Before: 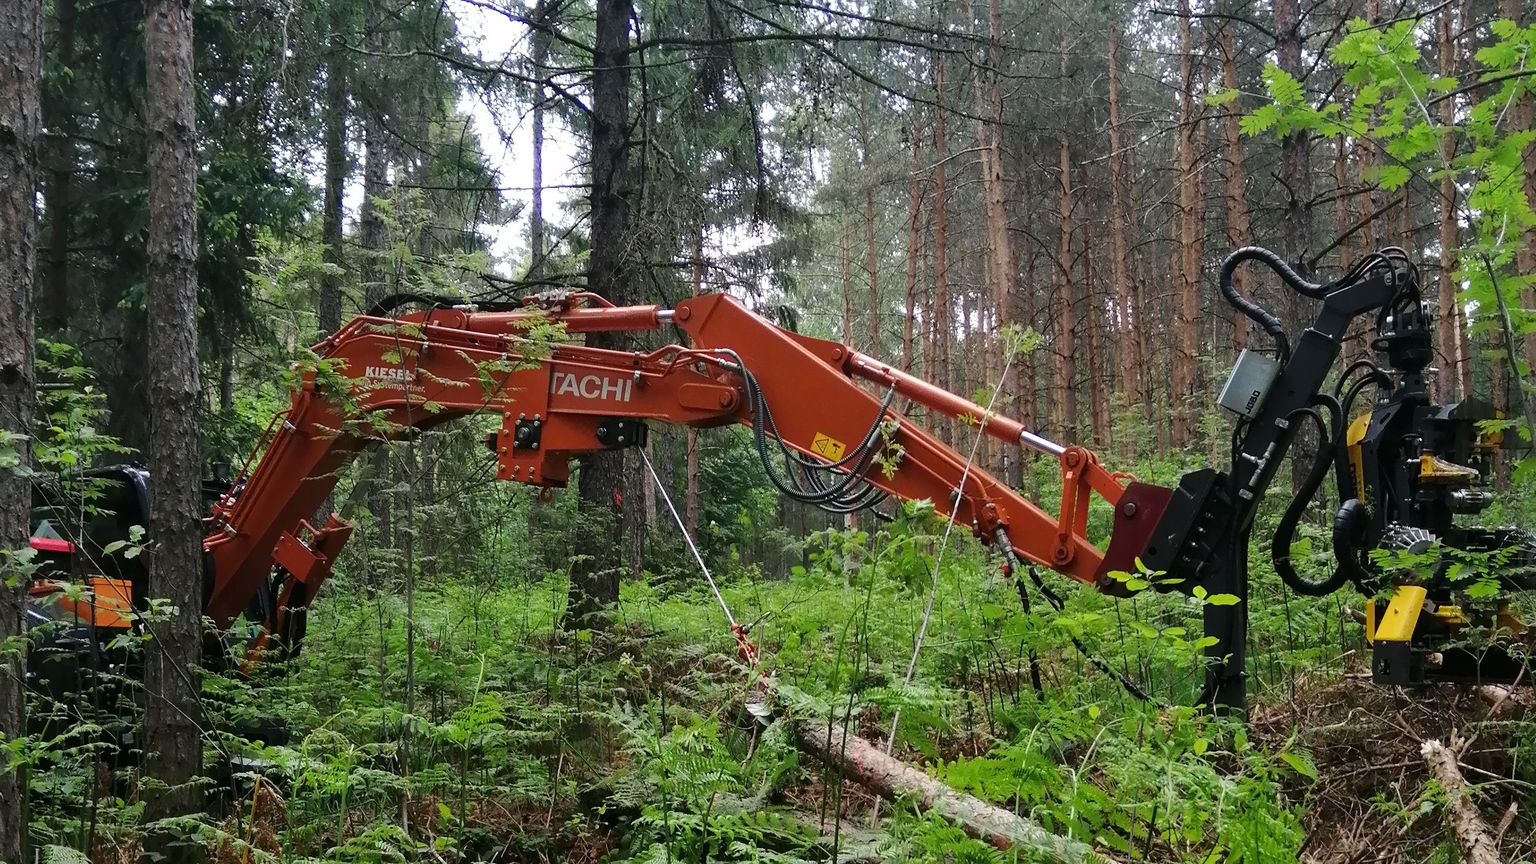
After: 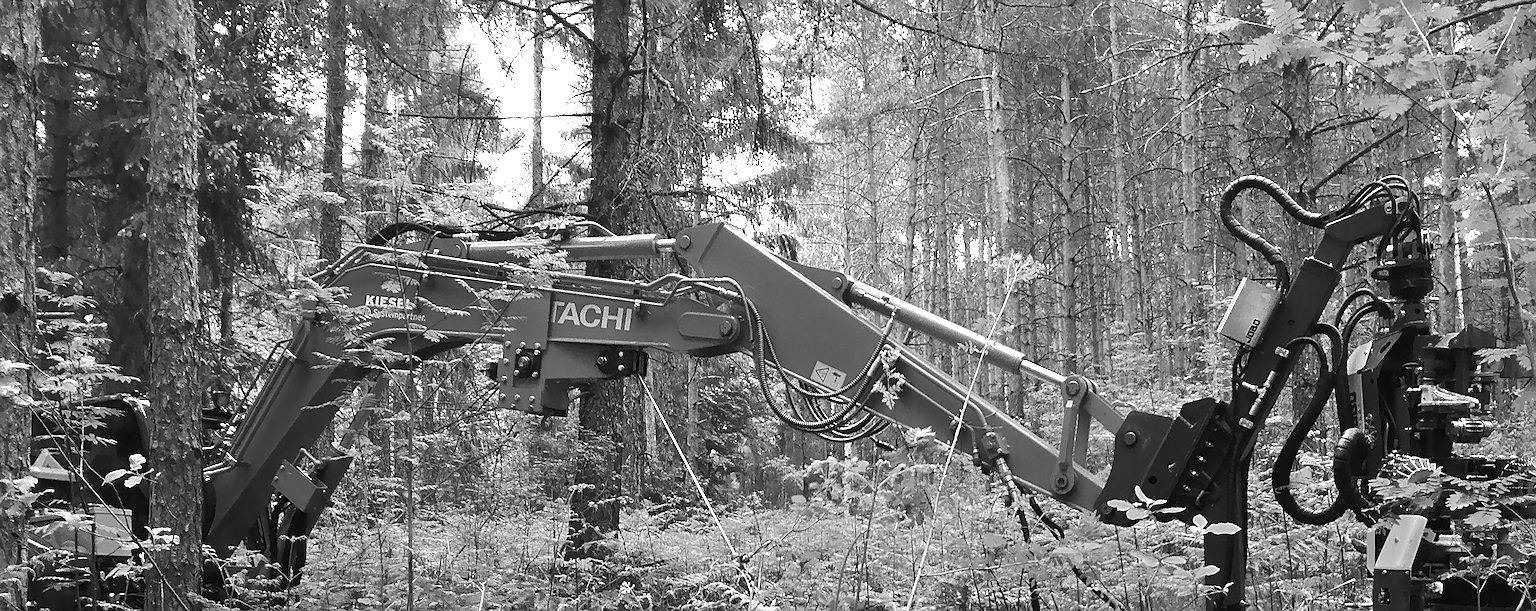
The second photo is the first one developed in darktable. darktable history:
sharpen: on, module defaults
color correction: highlights a* 10.12, highlights b* 39.04, shadows a* 14.62, shadows b* 3.37
monochrome: size 1
exposure: black level correction 0, exposure 1.2 EV, compensate exposure bias true, compensate highlight preservation false
crop and rotate: top 8.293%, bottom 20.996%
